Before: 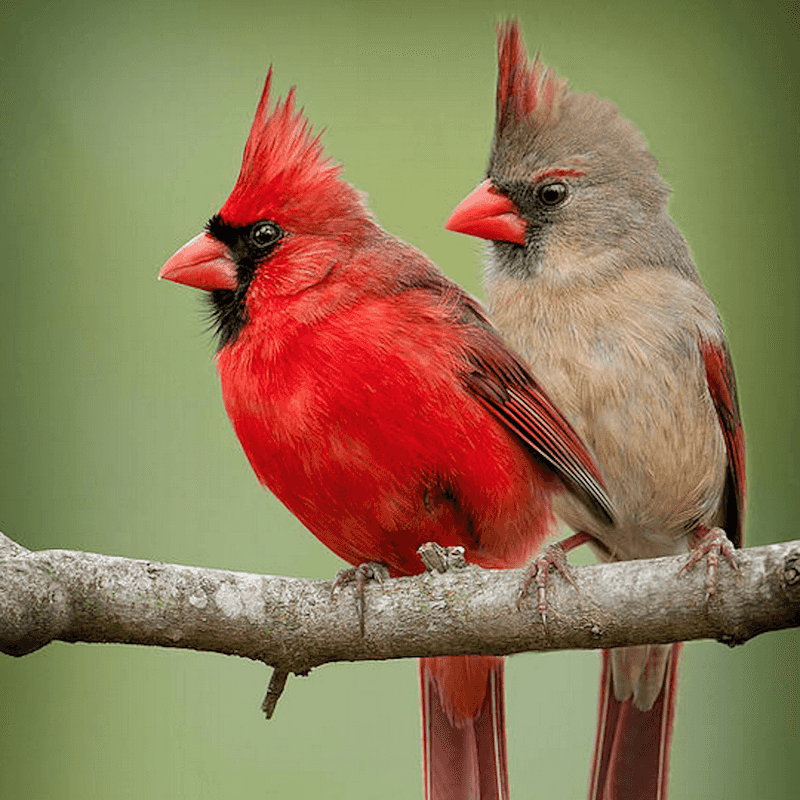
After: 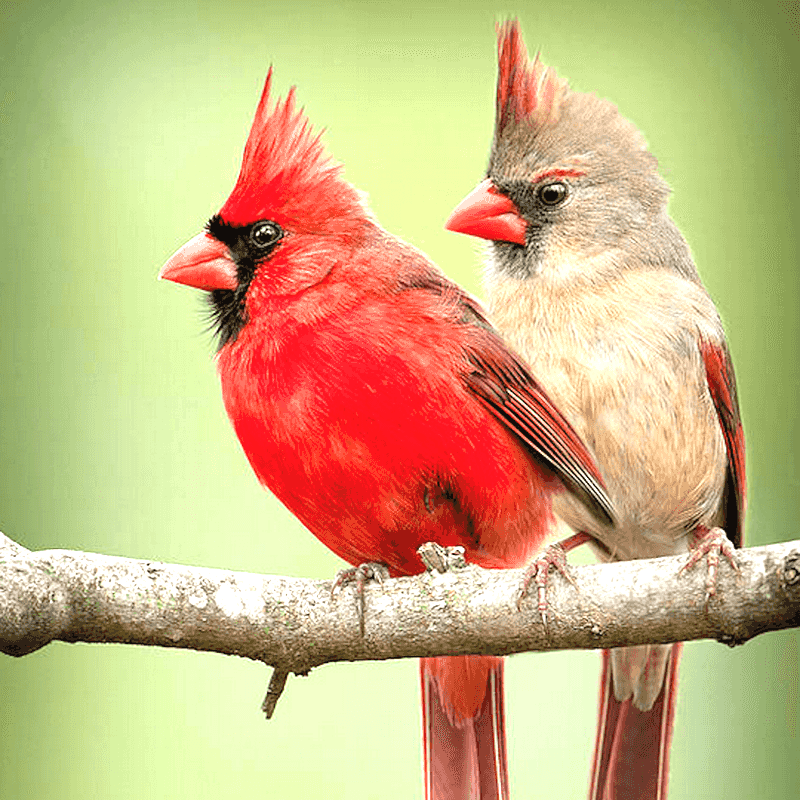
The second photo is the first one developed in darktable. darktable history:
exposure: black level correction 0, exposure 1.287 EV, compensate highlight preservation false
